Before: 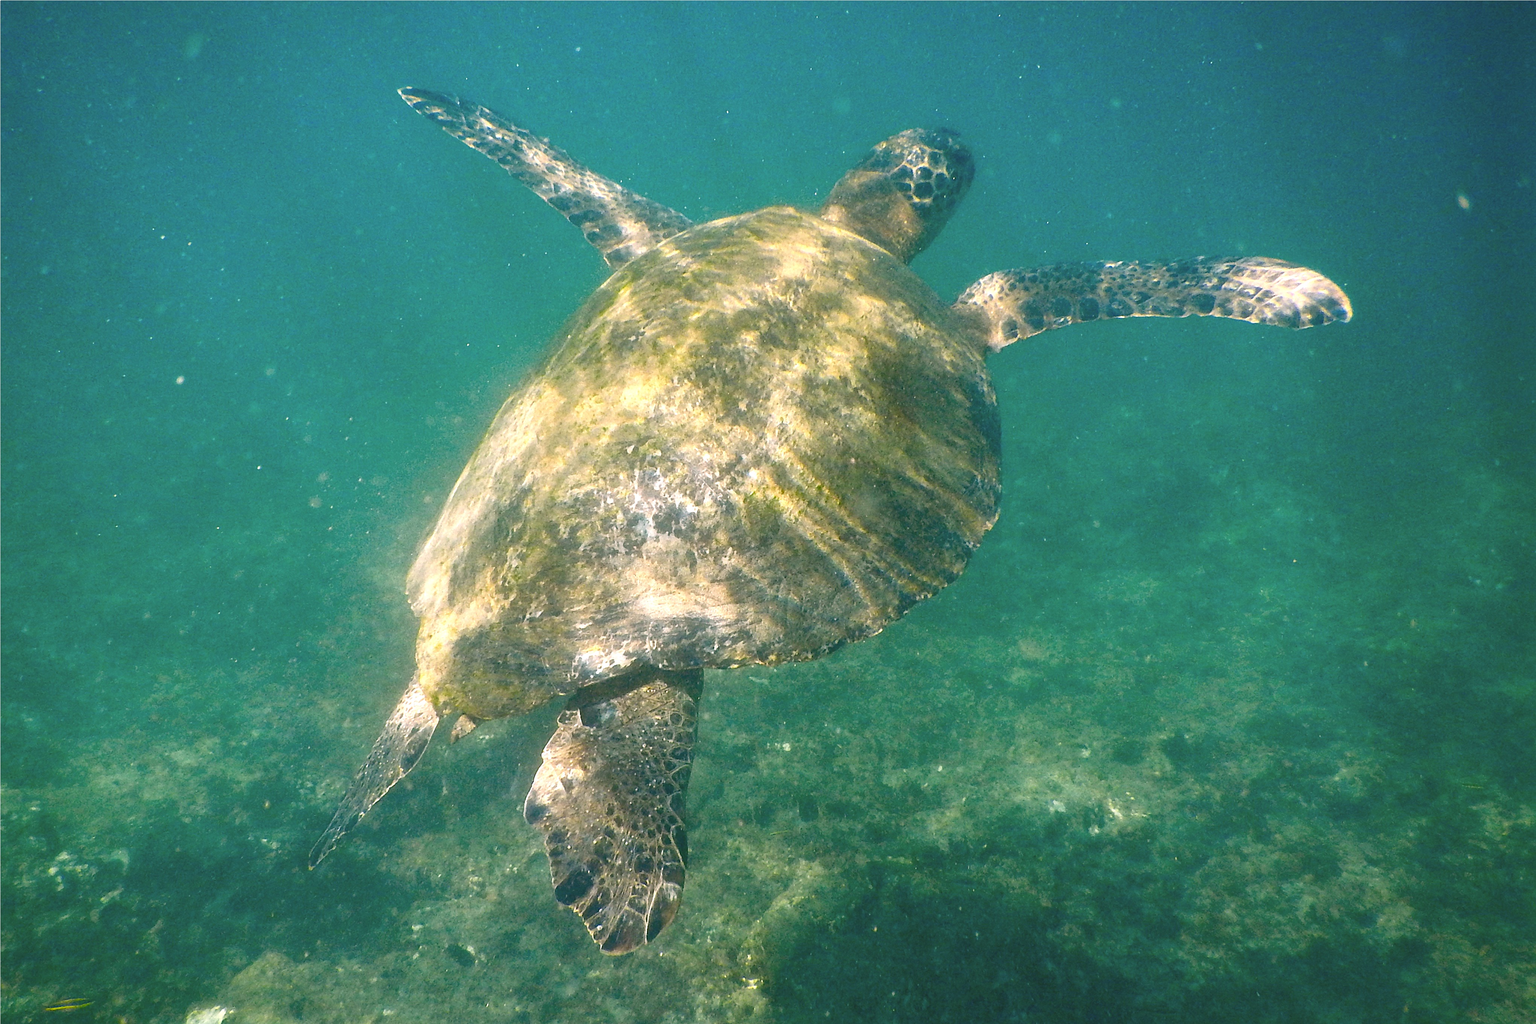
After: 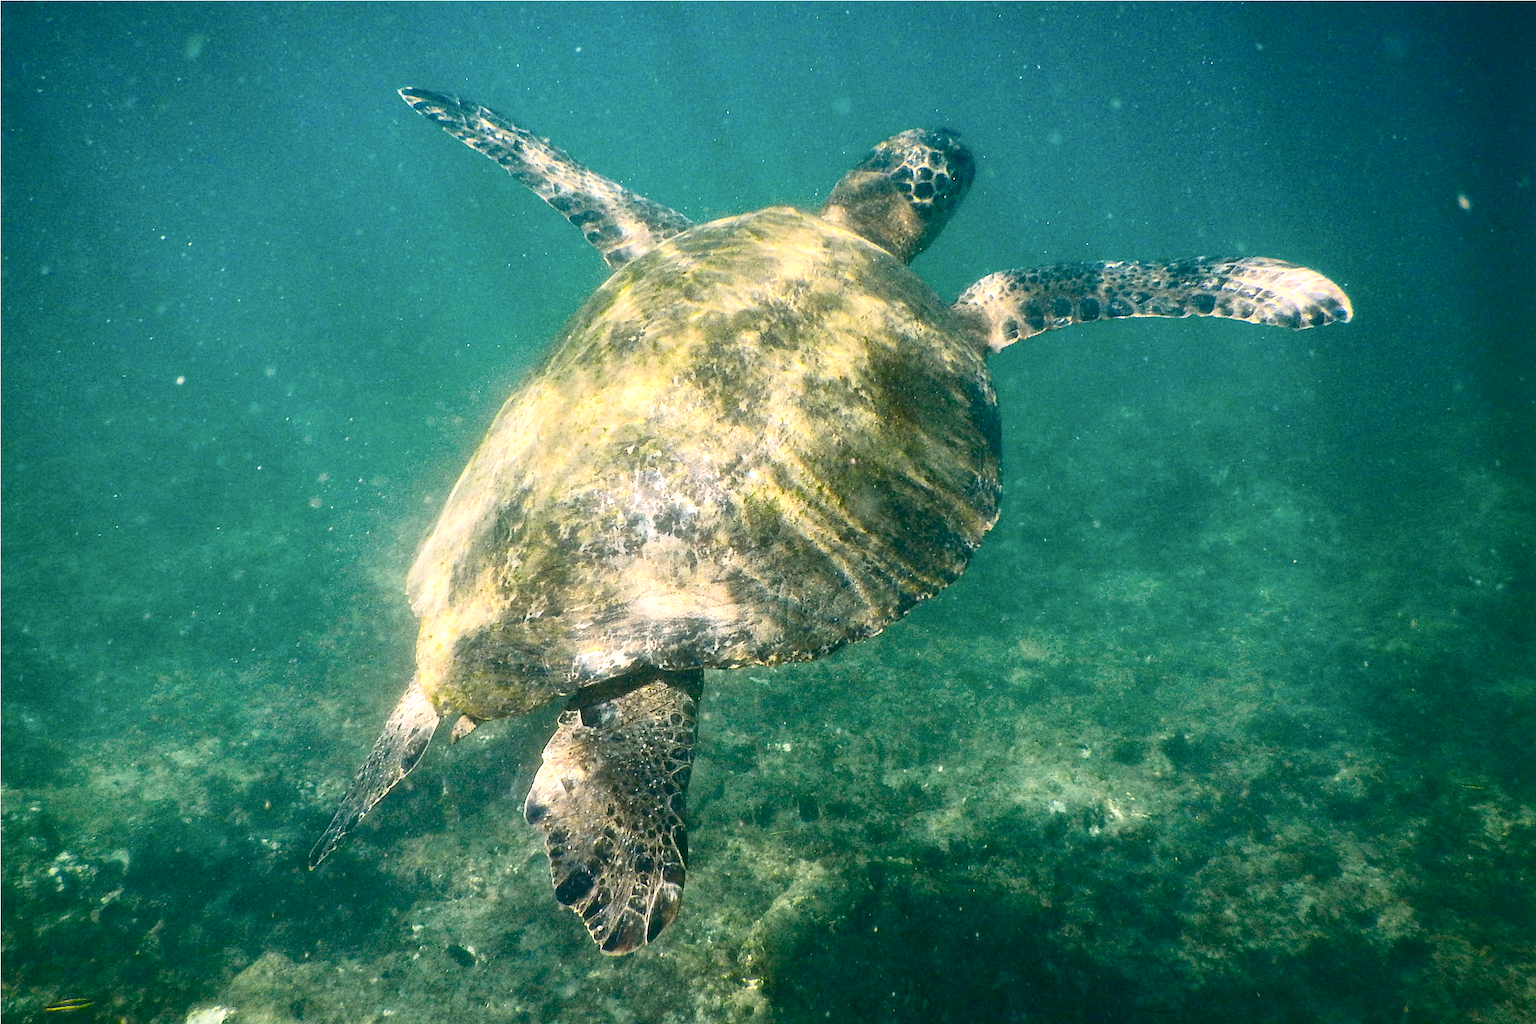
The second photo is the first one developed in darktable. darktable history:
exposure: black level correction 0.009, exposure 0.014 EV, compensate highlight preservation false
contrast brightness saturation: contrast 0.28
